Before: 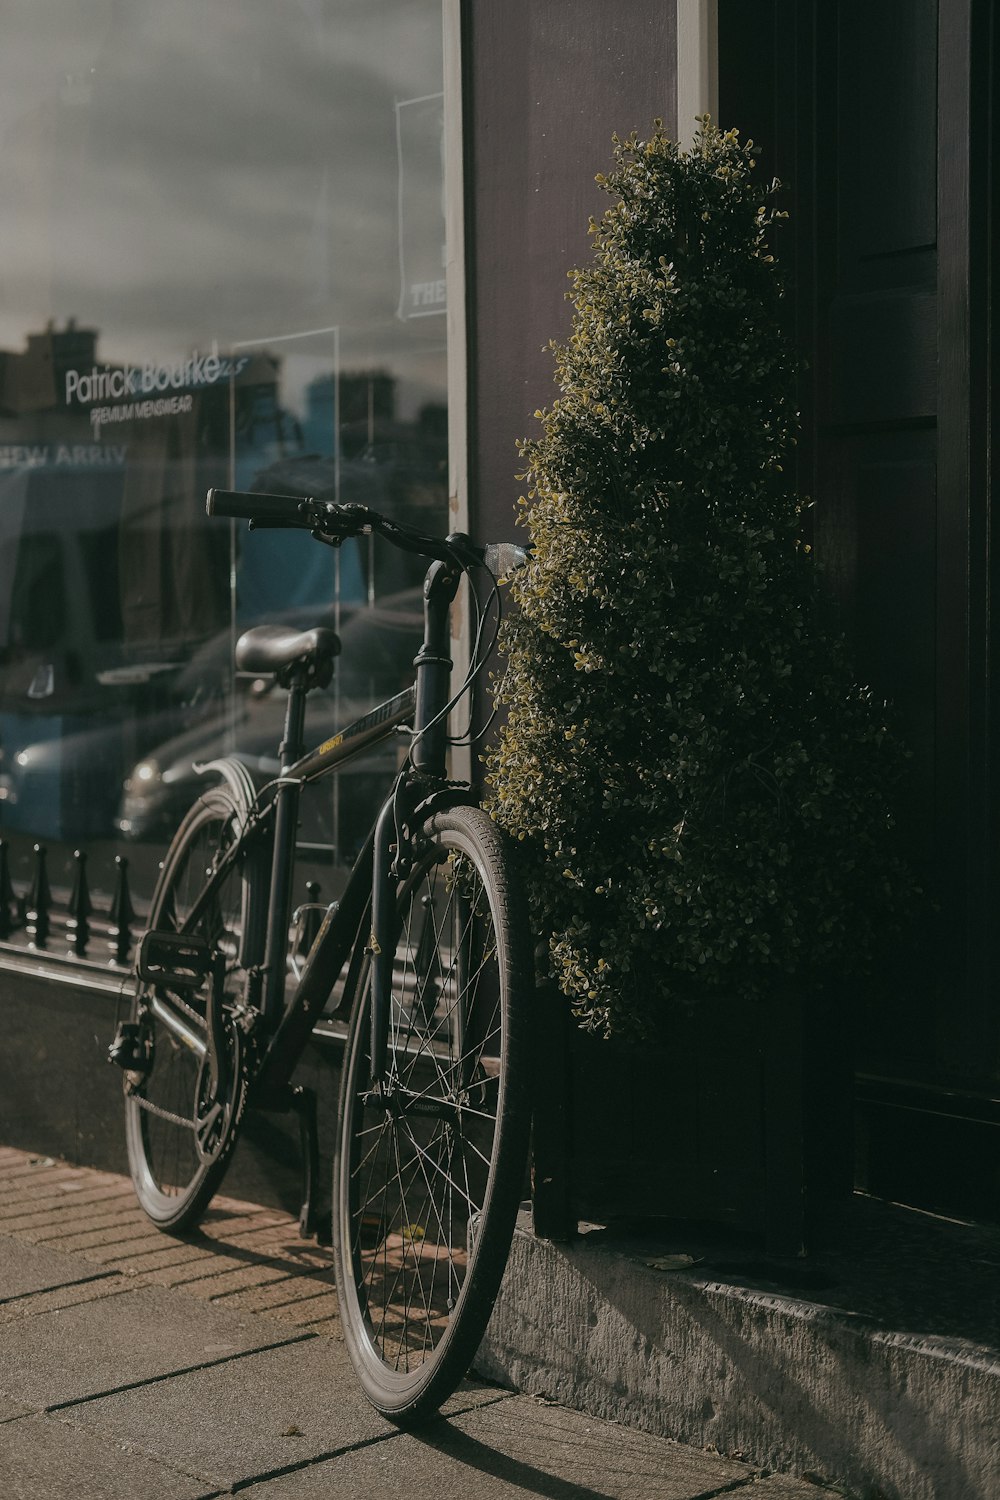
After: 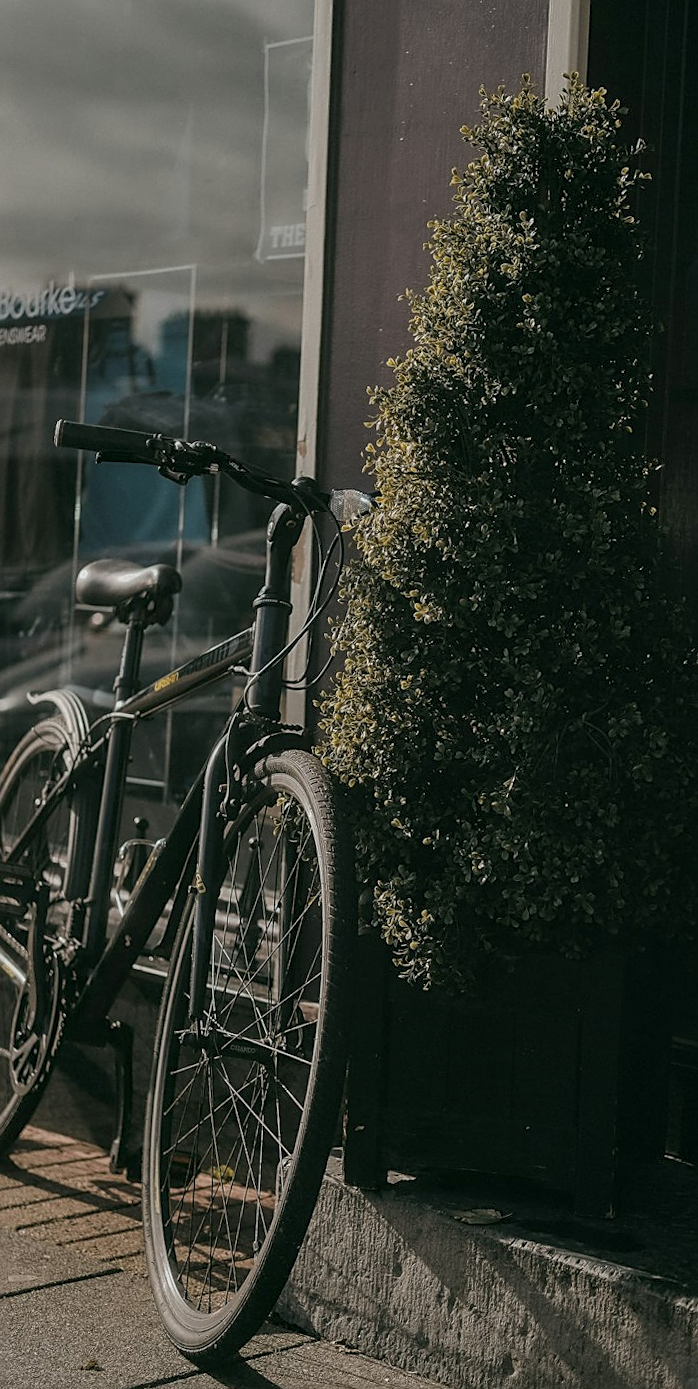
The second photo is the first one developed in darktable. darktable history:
crop and rotate: angle -3.04°, left 13.921%, top 0.045%, right 10.739%, bottom 0.067%
sharpen: on, module defaults
local contrast: highlights 56%, shadows 52%, detail 130%, midtone range 0.447
